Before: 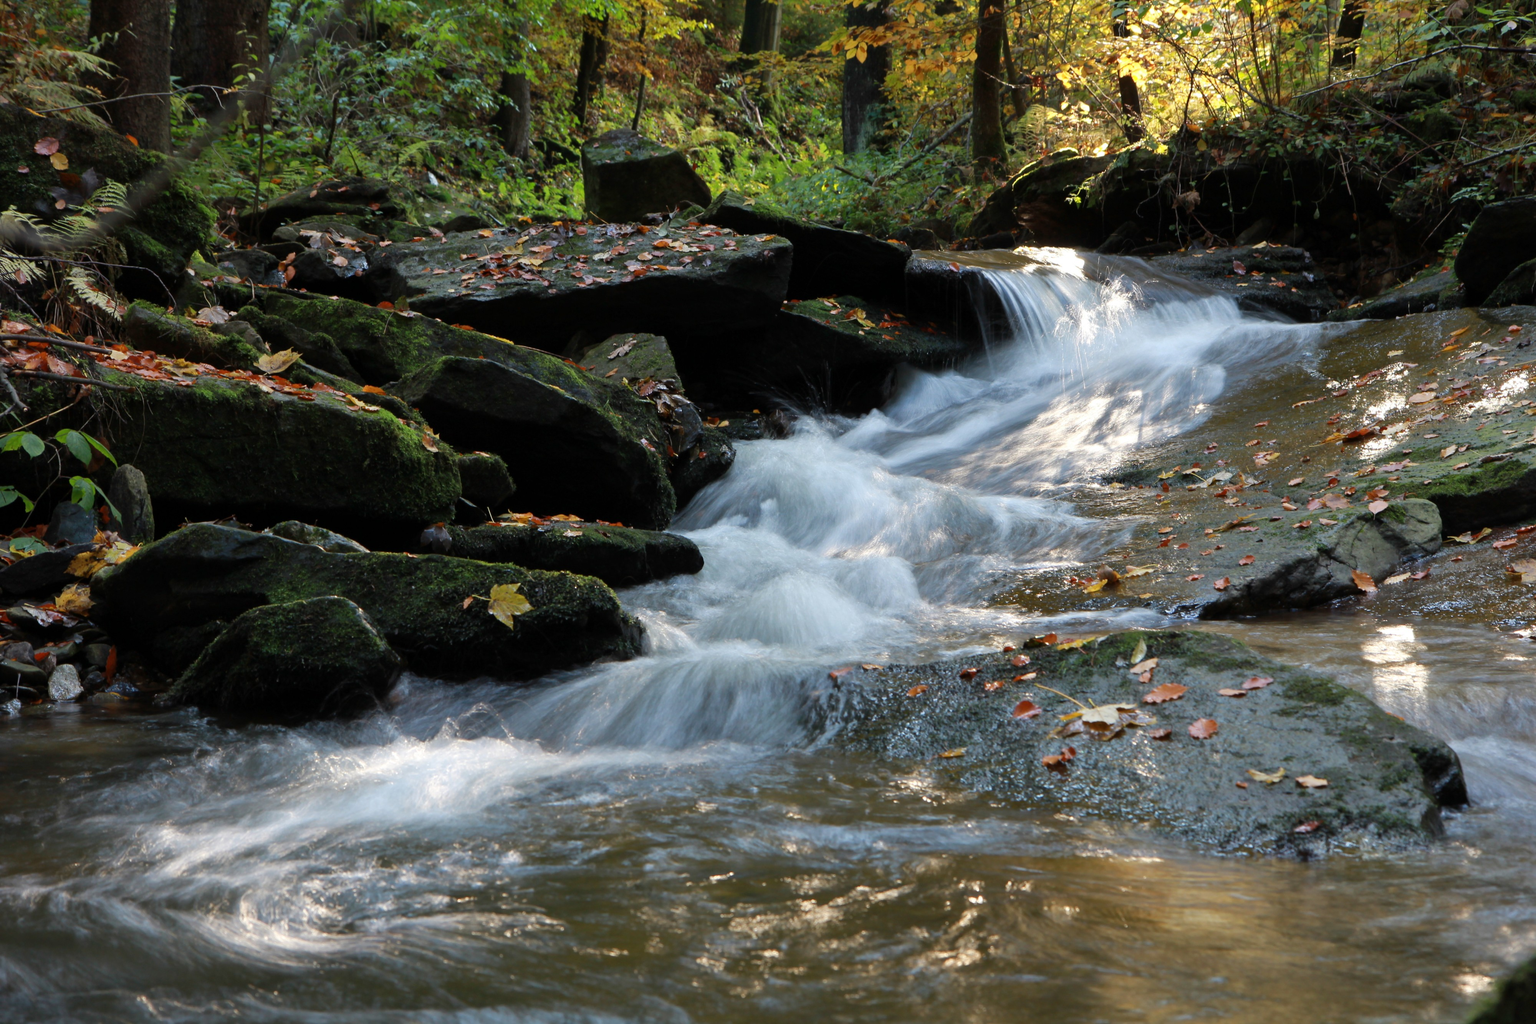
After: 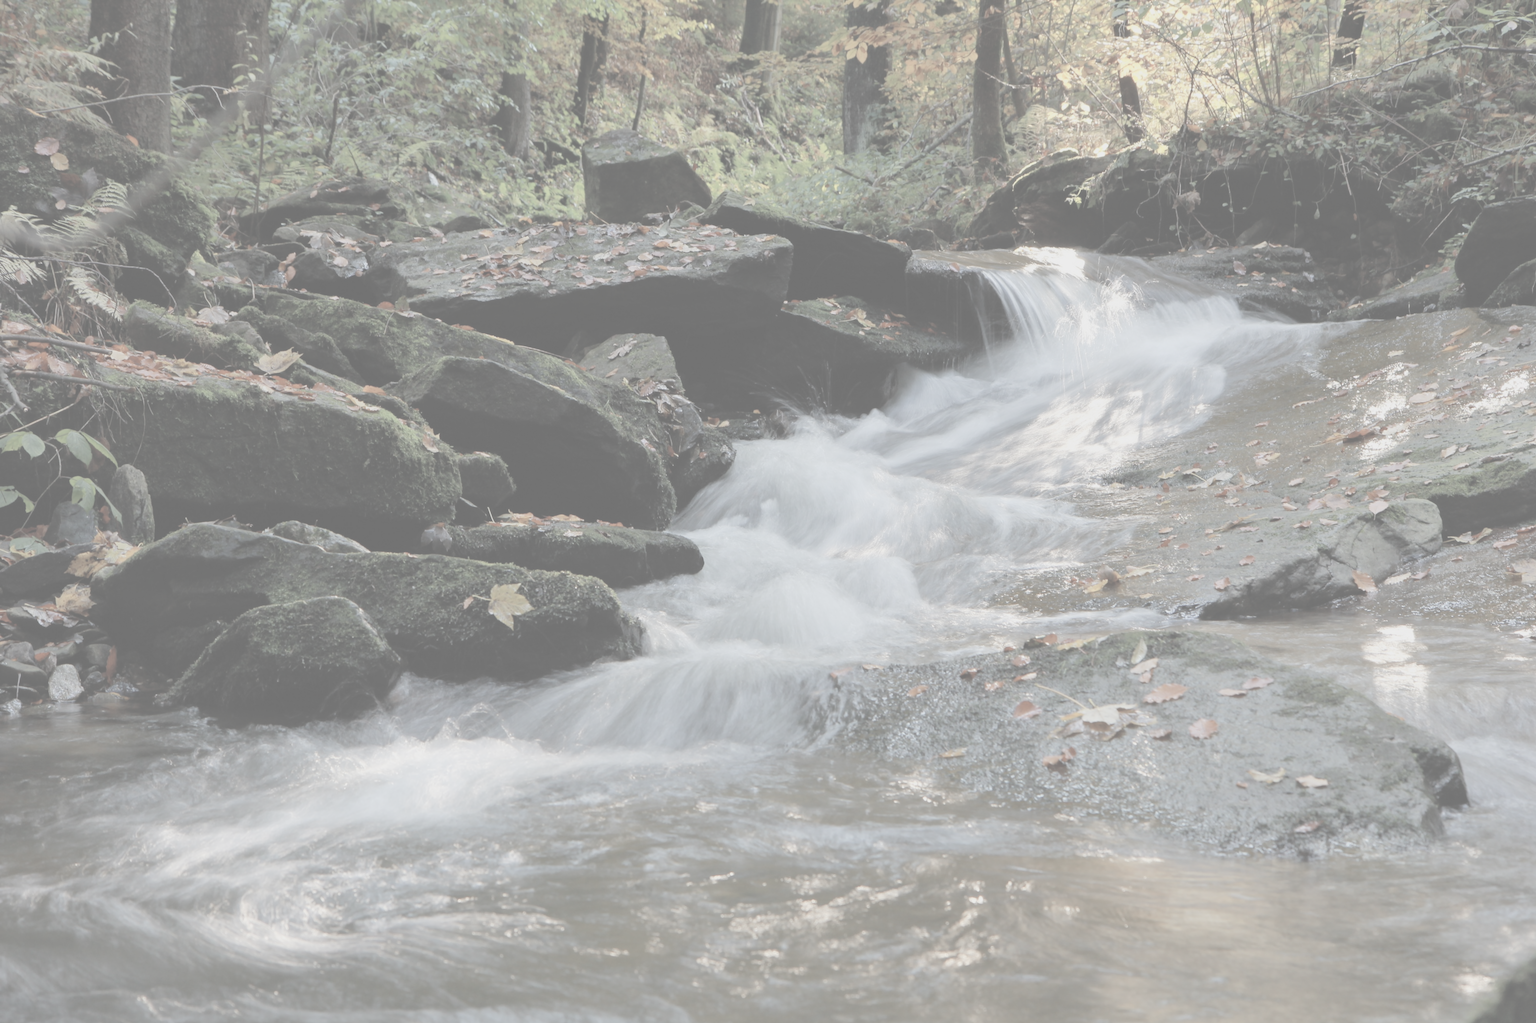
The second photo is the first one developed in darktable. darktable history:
white balance: emerald 1
contrast brightness saturation: contrast -0.32, brightness 0.75, saturation -0.78
